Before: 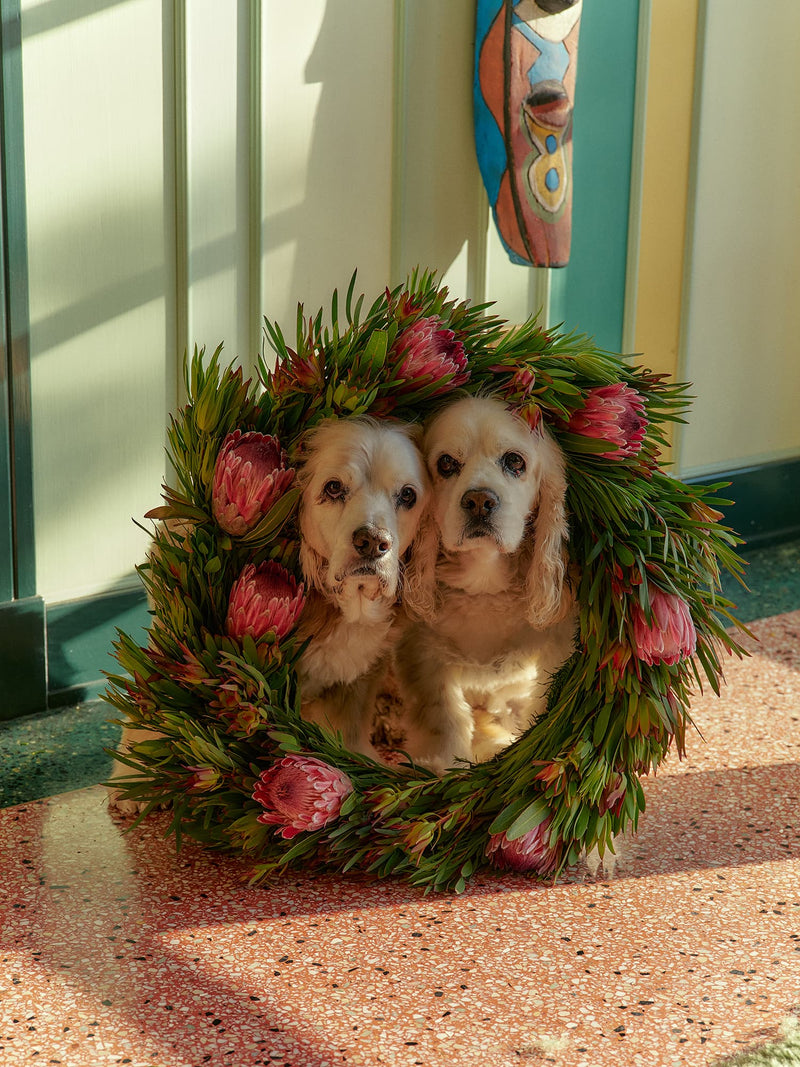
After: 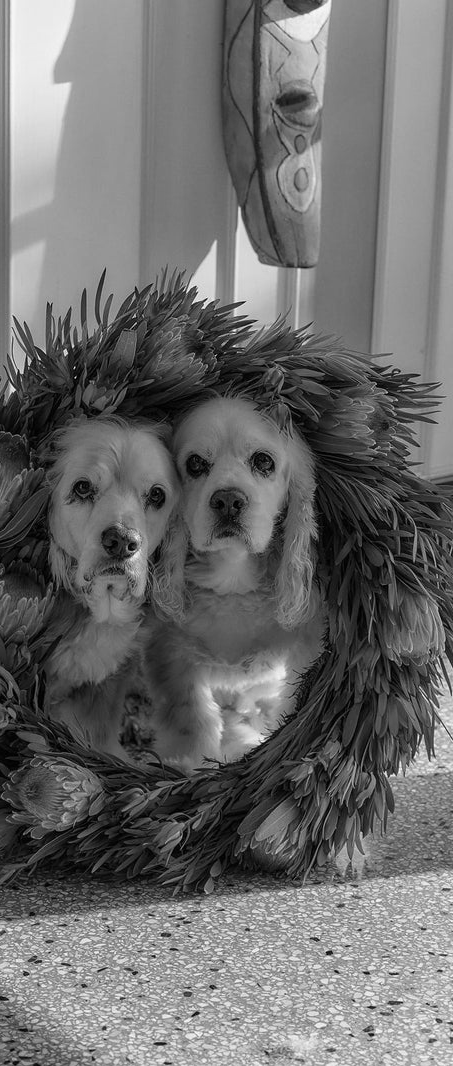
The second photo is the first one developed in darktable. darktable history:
monochrome: a -35.87, b 49.73, size 1.7
crop: left 31.458%, top 0%, right 11.876%
